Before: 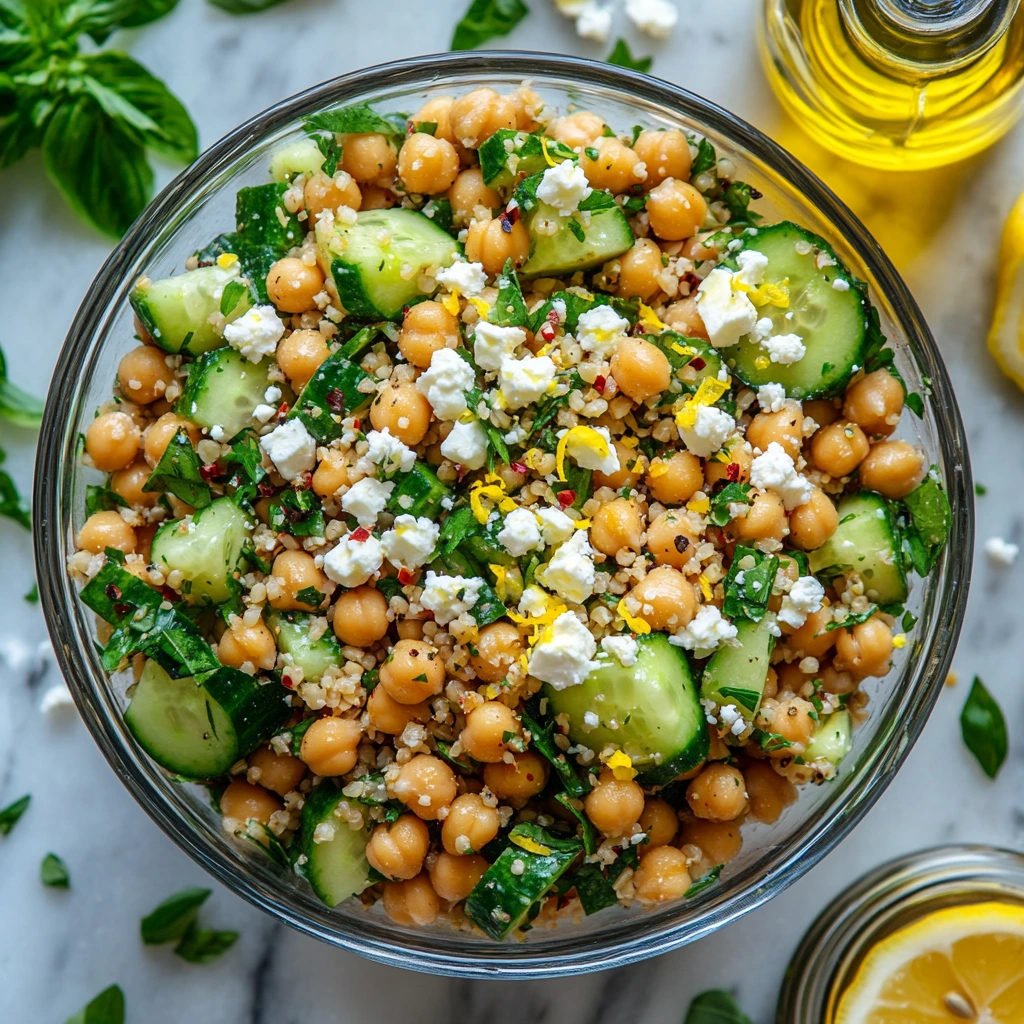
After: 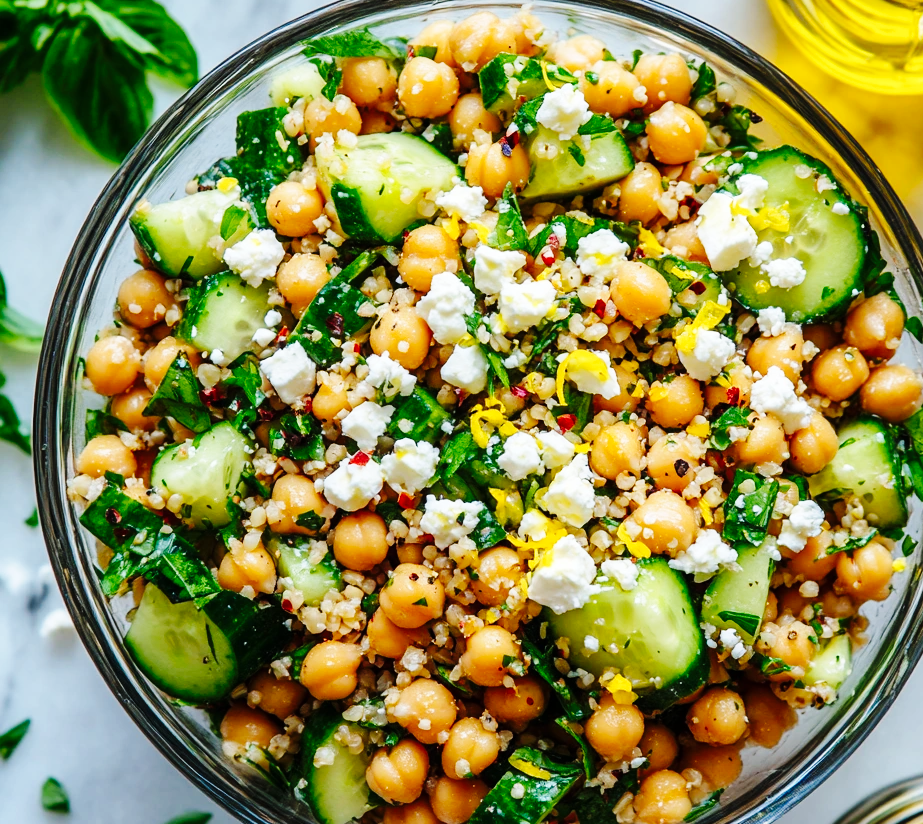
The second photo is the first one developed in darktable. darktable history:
base curve: curves: ch0 [(0, 0) (0.036, 0.025) (0.121, 0.166) (0.206, 0.329) (0.605, 0.79) (1, 1)], preserve colors none
crop: top 7.462%, right 9.848%, bottom 12.045%
